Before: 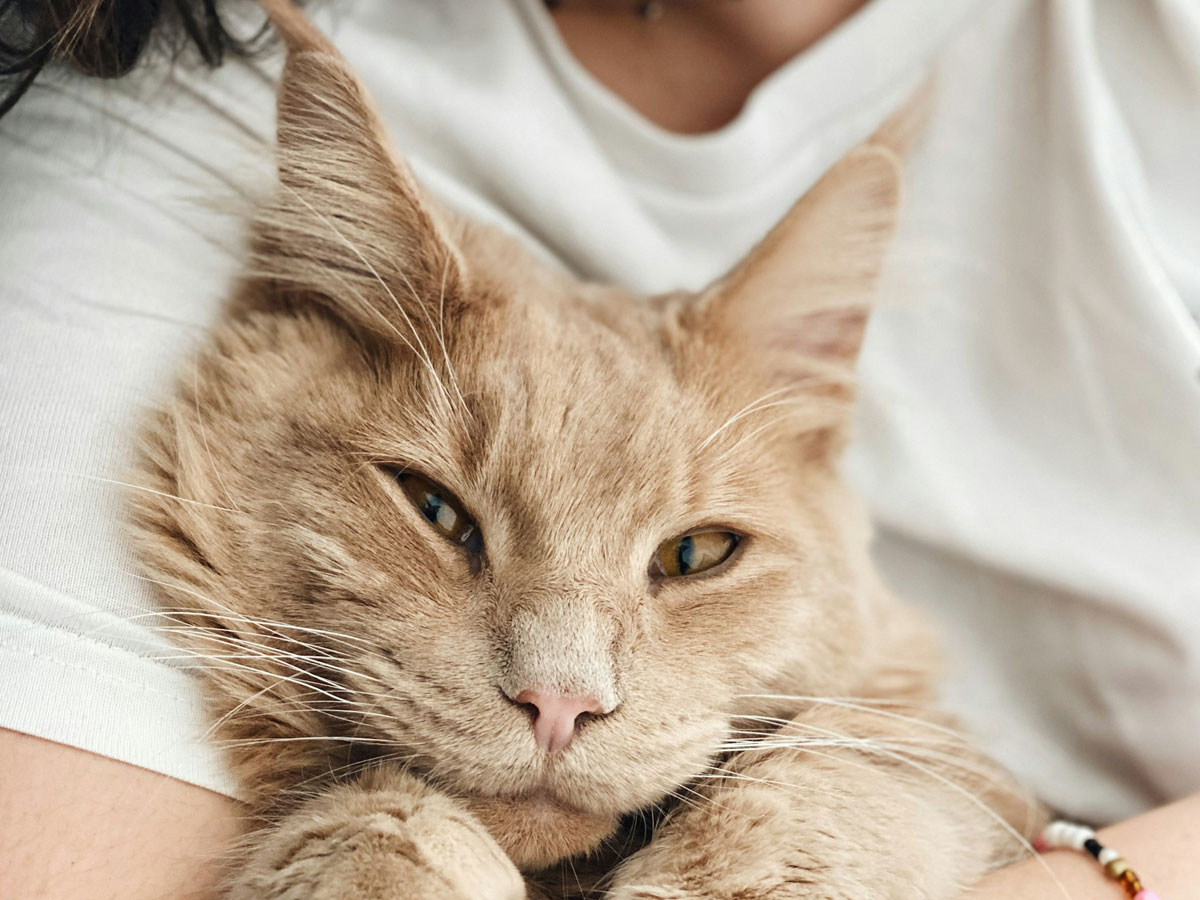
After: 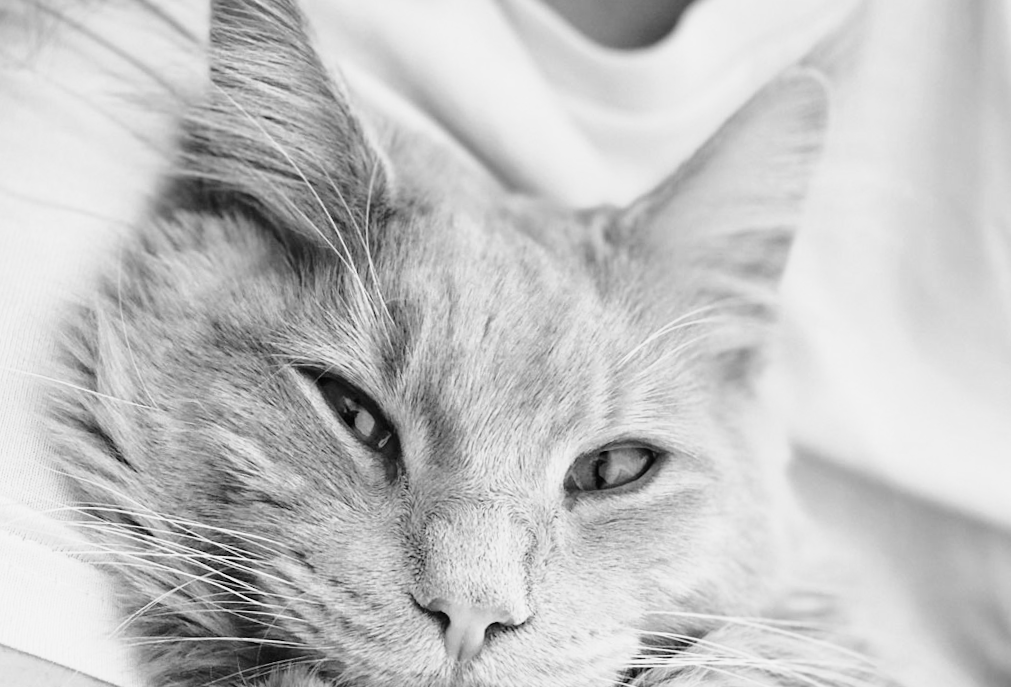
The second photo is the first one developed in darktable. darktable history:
crop: left 7.856%, top 11.836%, right 10.12%, bottom 15.387%
monochrome: on, module defaults
rotate and perspective: rotation 2.17°, automatic cropping off
tone curve: curves: ch0 [(0, 0) (0.091, 0.077) (0.389, 0.458) (0.745, 0.82) (0.844, 0.908) (0.909, 0.942) (1, 0.973)]; ch1 [(0, 0) (0.437, 0.404) (0.5, 0.5) (0.529, 0.55) (0.58, 0.6) (0.616, 0.649) (1, 1)]; ch2 [(0, 0) (0.442, 0.415) (0.5, 0.5) (0.535, 0.557) (0.585, 0.62) (1, 1)], color space Lab, independent channels, preserve colors none
